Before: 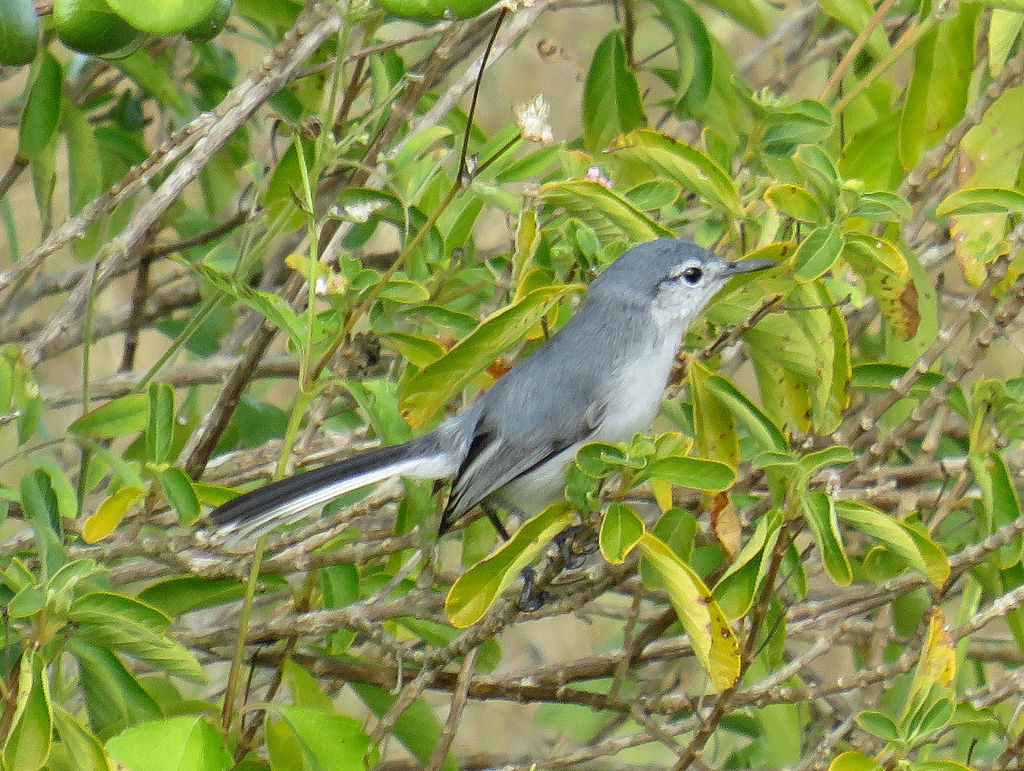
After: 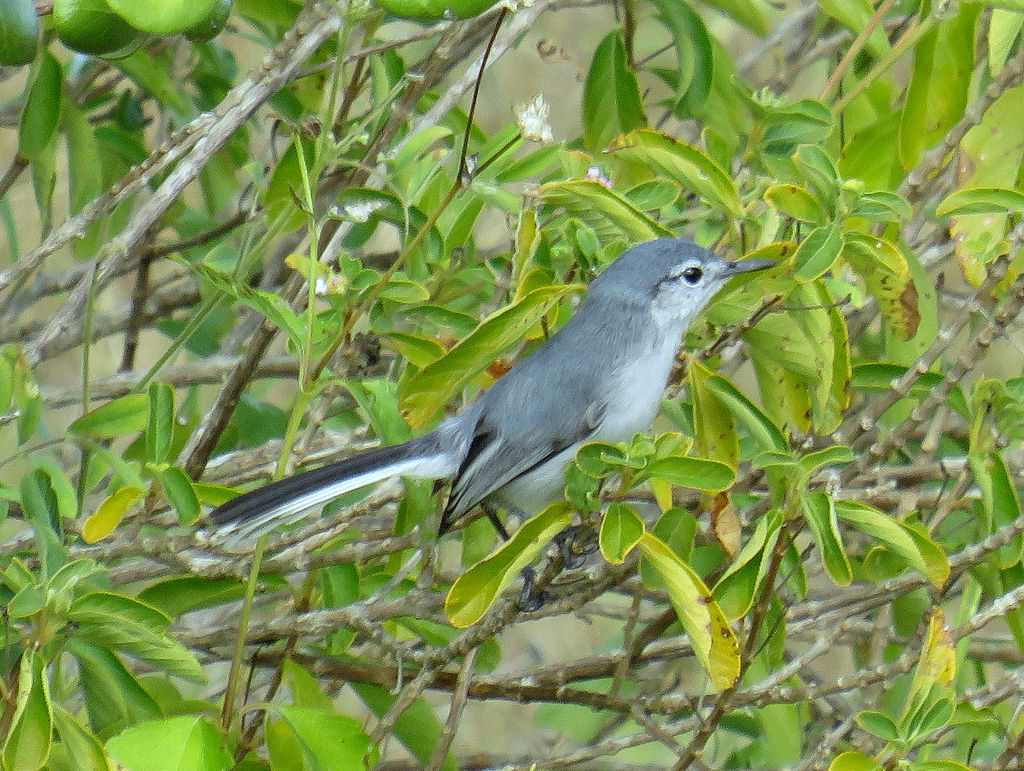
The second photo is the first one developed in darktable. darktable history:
white balance: red 0.925, blue 1.046
tone equalizer: on, module defaults
